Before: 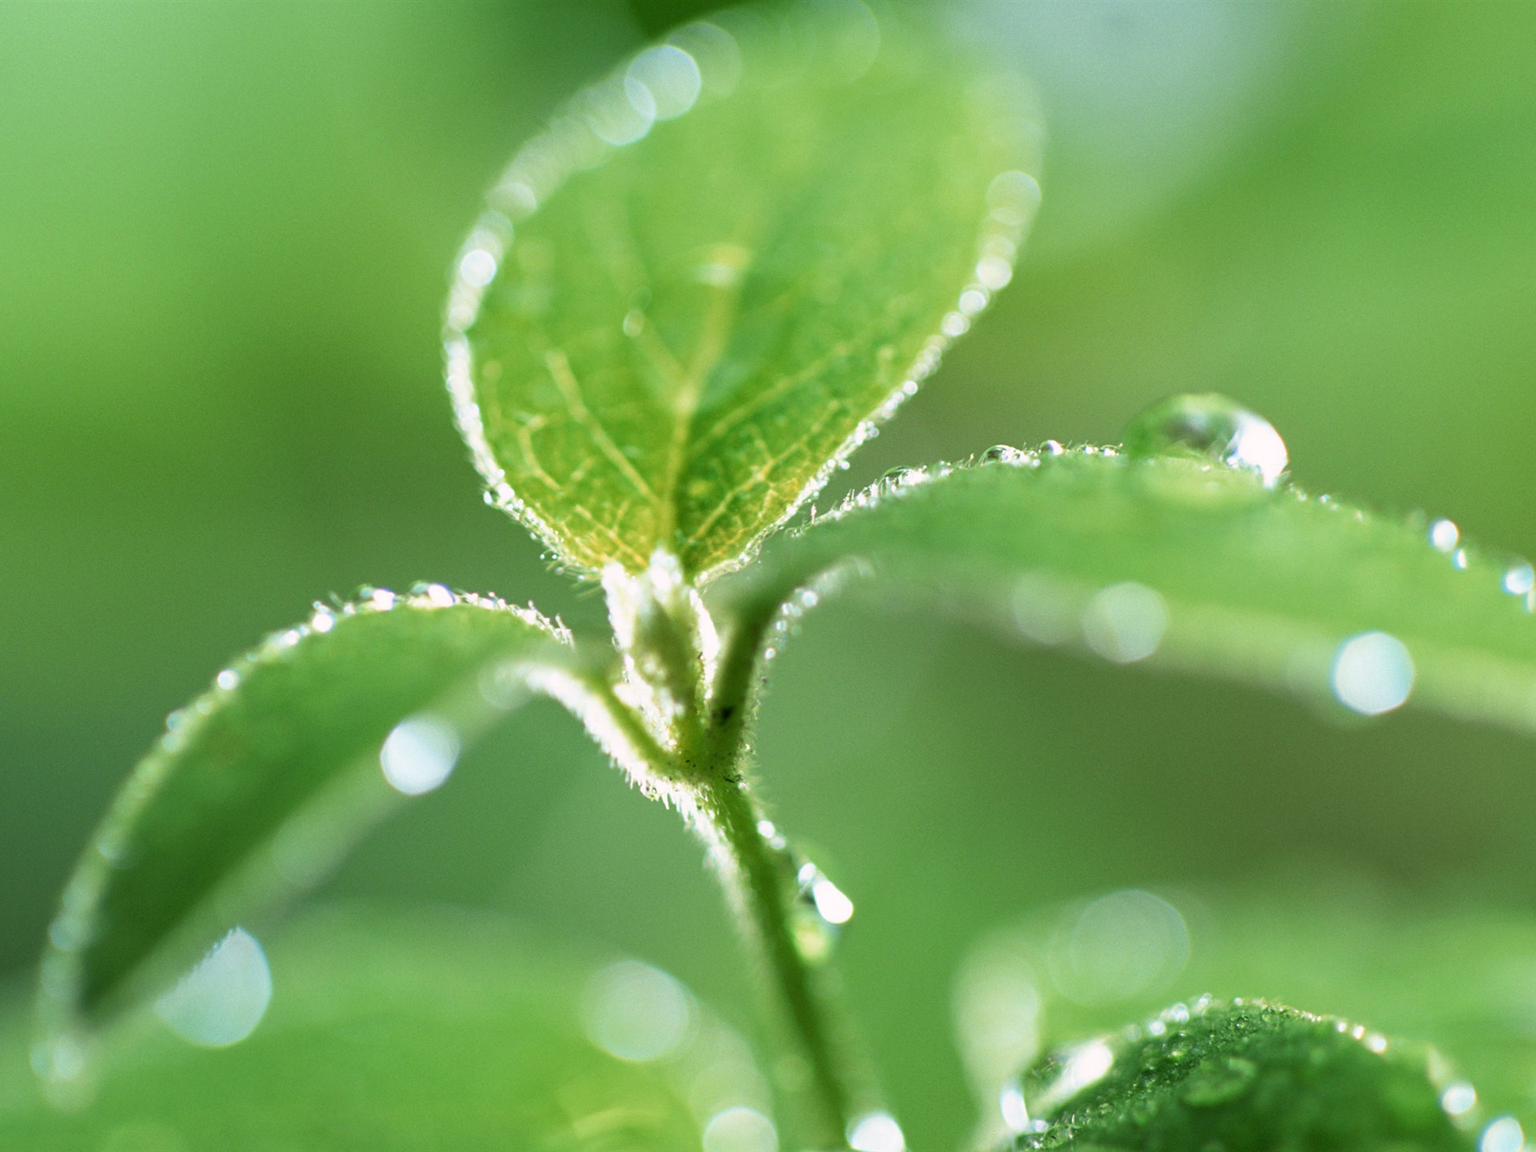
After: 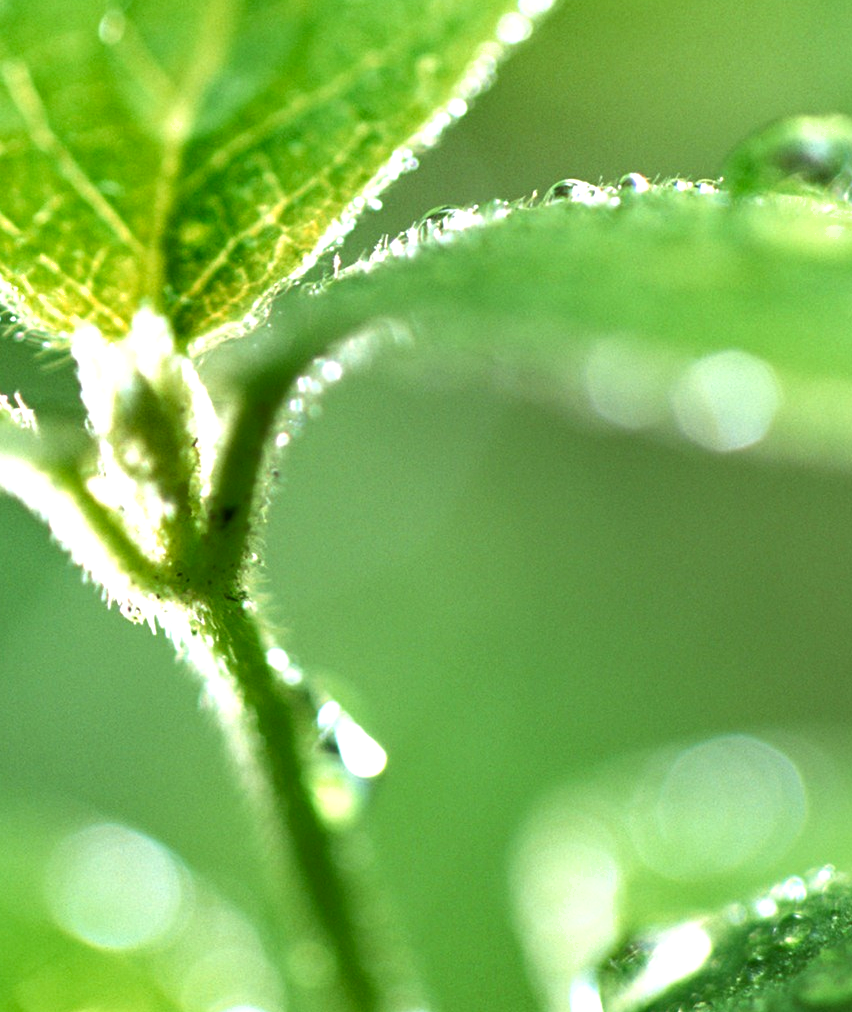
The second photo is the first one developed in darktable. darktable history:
exposure: exposure 0.6 EV, compensate highlight preservation false
crop: left 35.432%, top 26.233%, right 20.145%, bottom 3.432%
shadows and highlights: soften with gaussian
